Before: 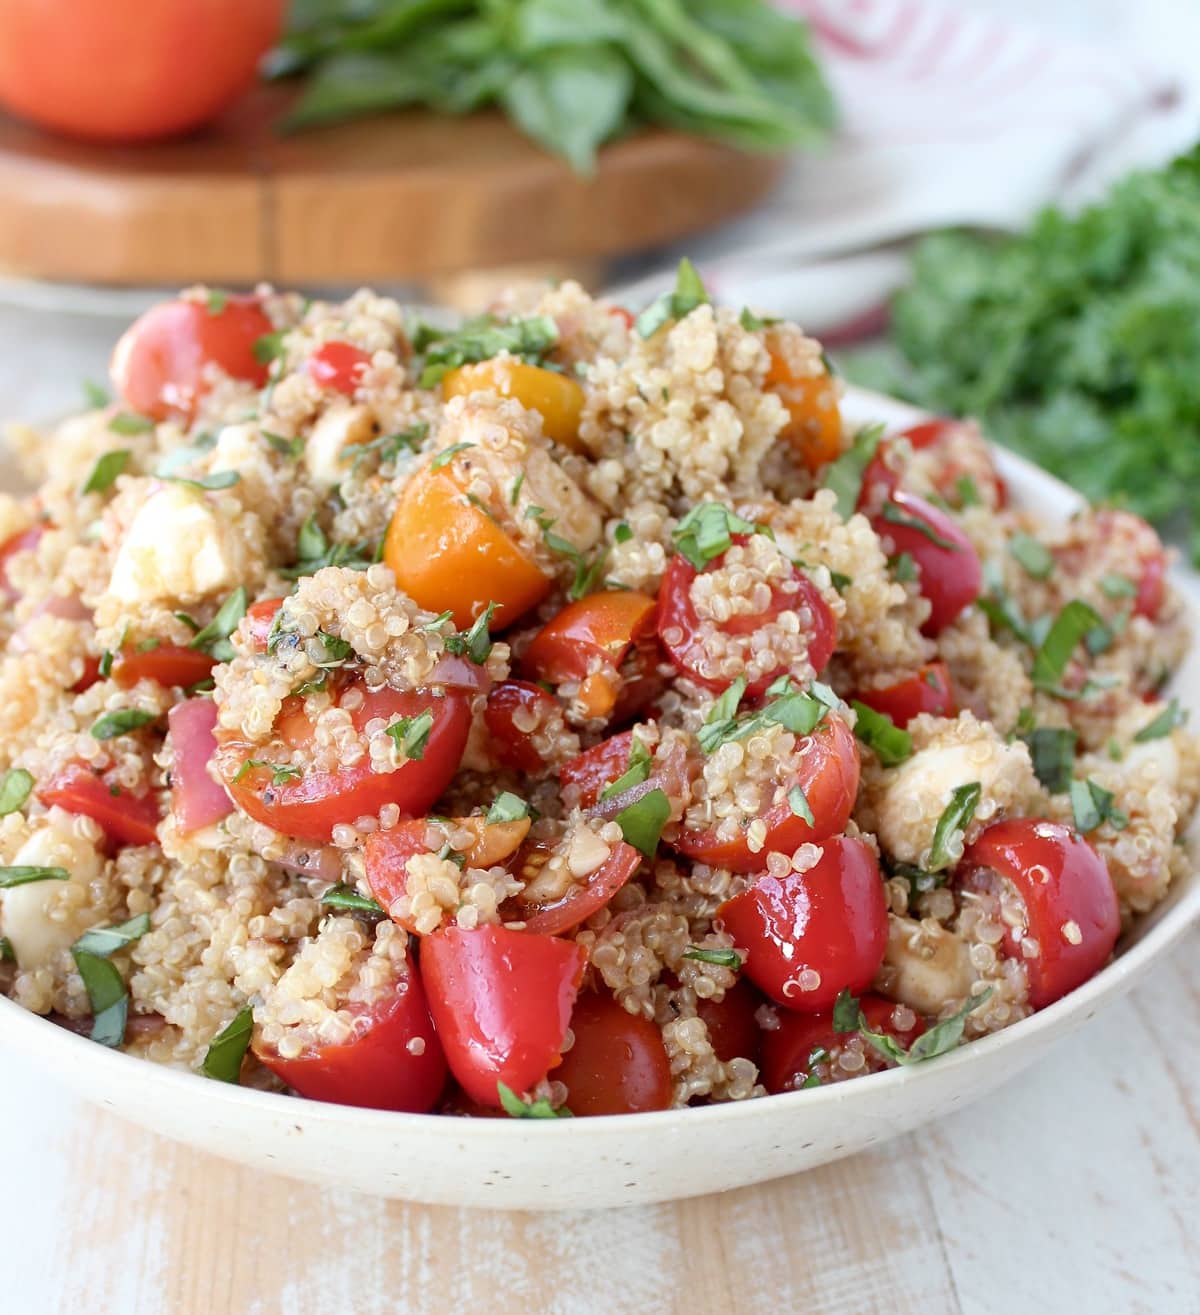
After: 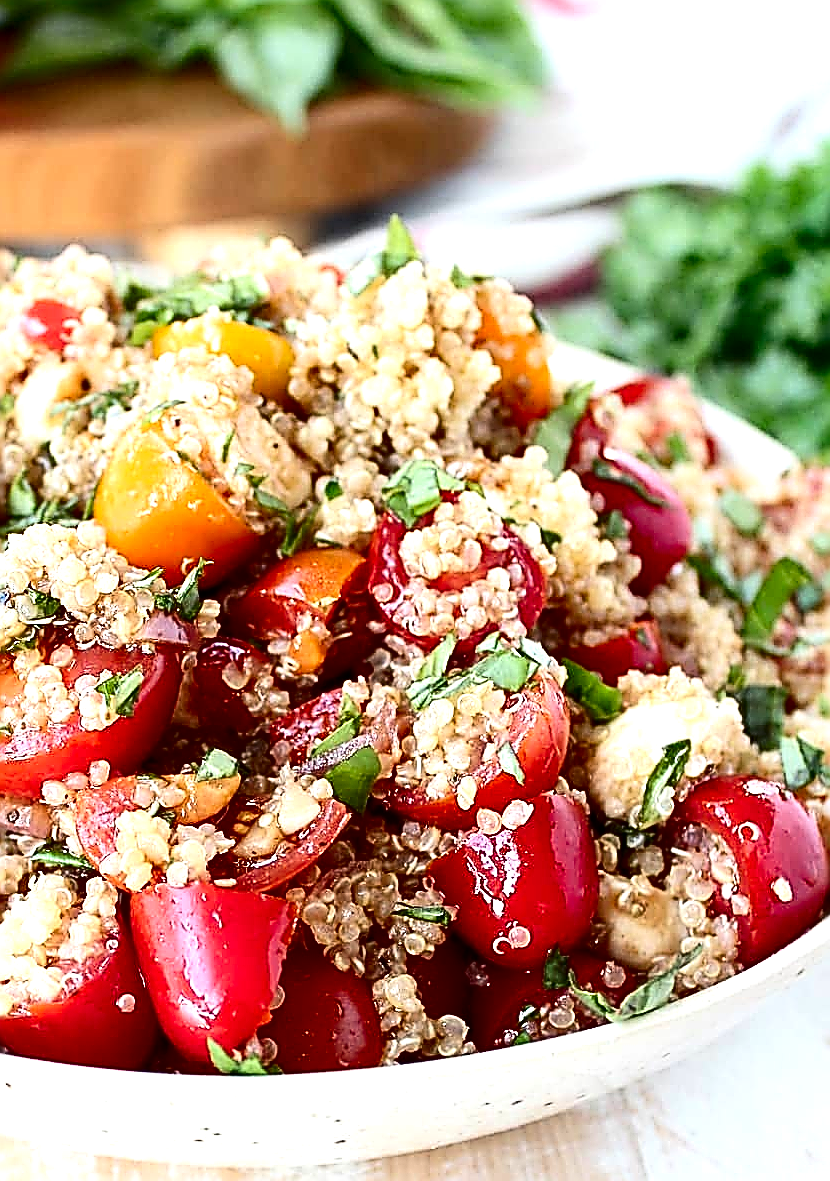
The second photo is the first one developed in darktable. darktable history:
crop and rotate: left 24.187%, top 3.346%, right 6.643%, bottom 6.809%
tone equalizer: -8 EV -0.737 EV, -7 EV -0.712 EV, -6 EV -0.586 EV, -5 EV -0.38 EV, -3 EV 0.395 EV, -2 EV 0.6 EV, -1 EV 0.684 EV, +0 EV 0.719 EV
contrast brightness saturation: contrast 0.244, brightness -0.241, saturation 0.141
sharpen: amount 1.996
